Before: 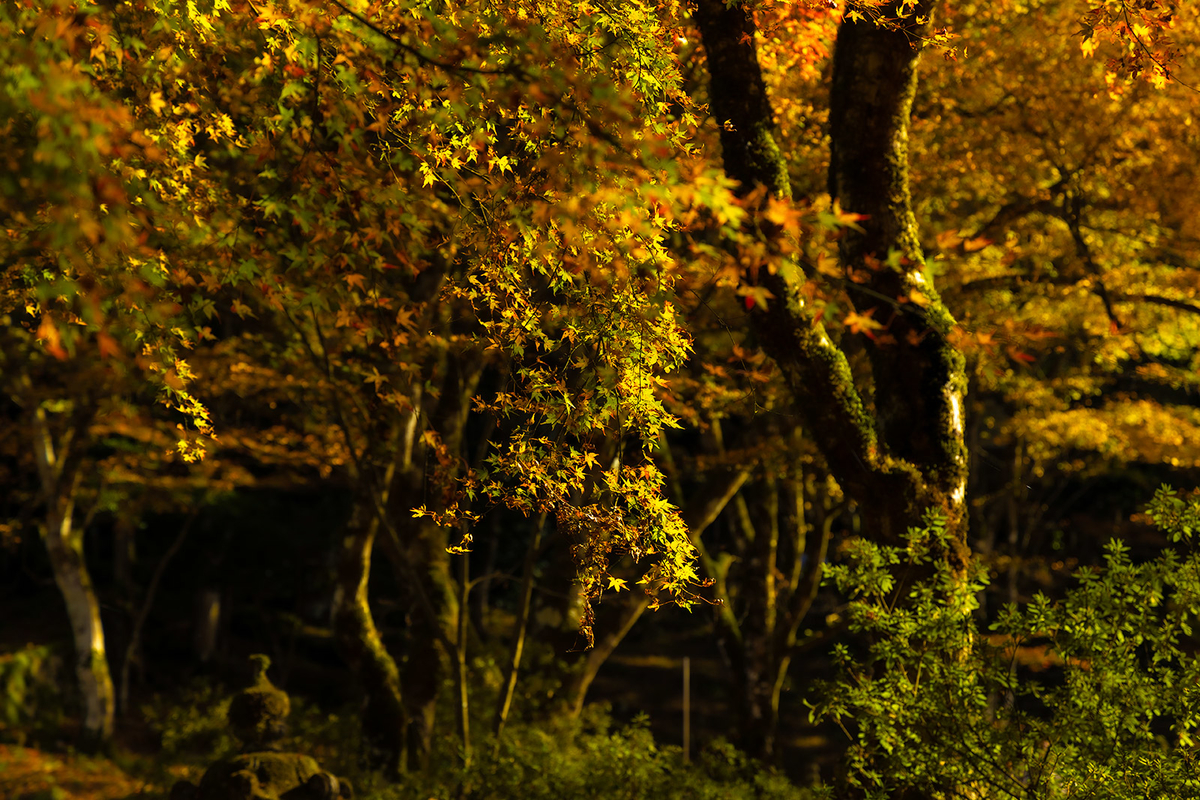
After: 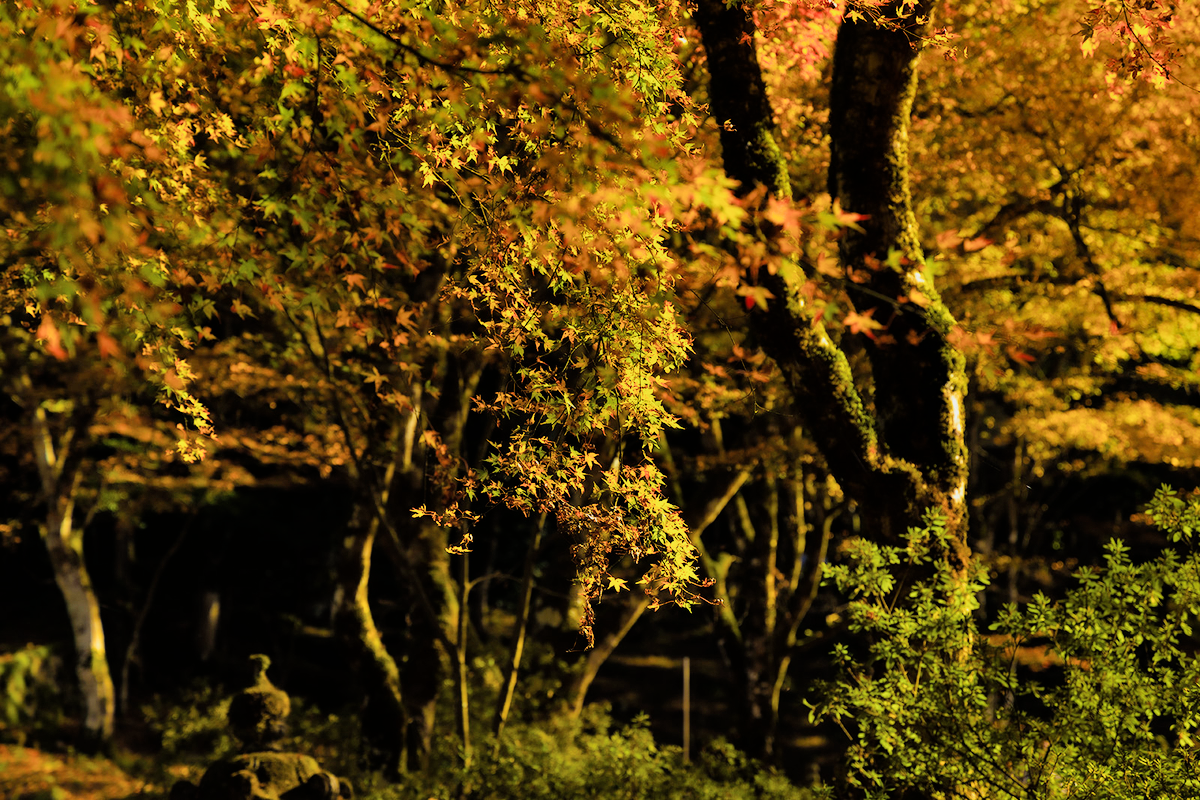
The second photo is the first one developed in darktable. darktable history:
exposure: exposure 0.766 EV, compensate highlight preservation false
shadows and highlights: shadows 30.86, highlights 0, soften with gaussian
filmic rgb: black relative exposure -7.65 EV, white relative exposure 4.56 EV, hardness 3.61
